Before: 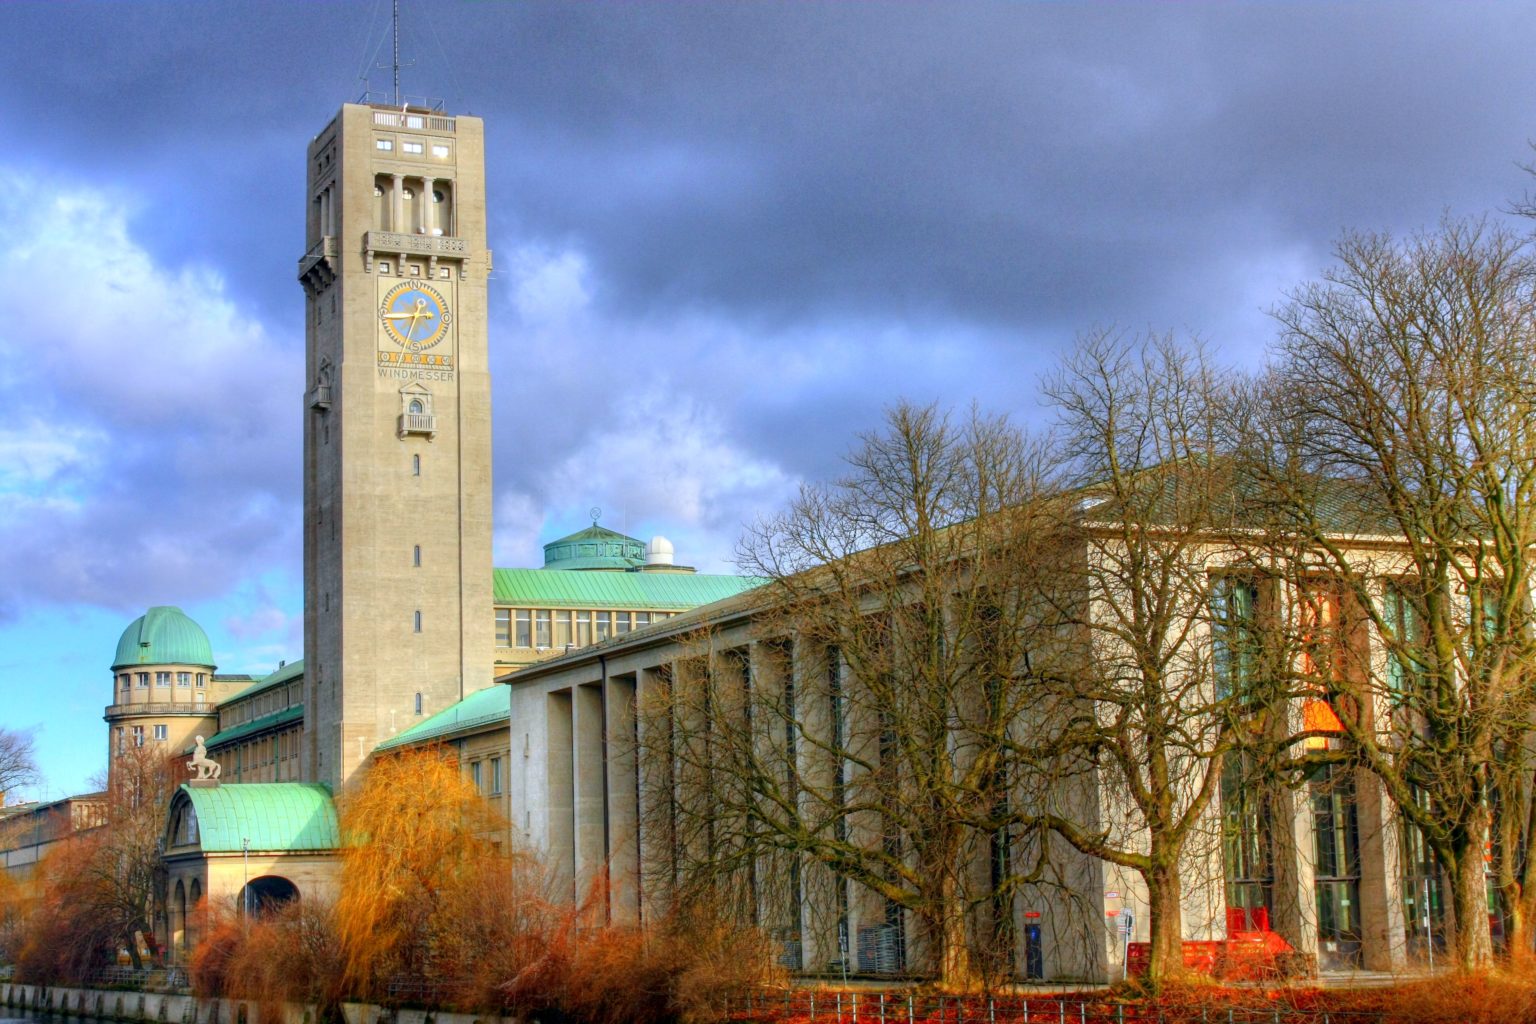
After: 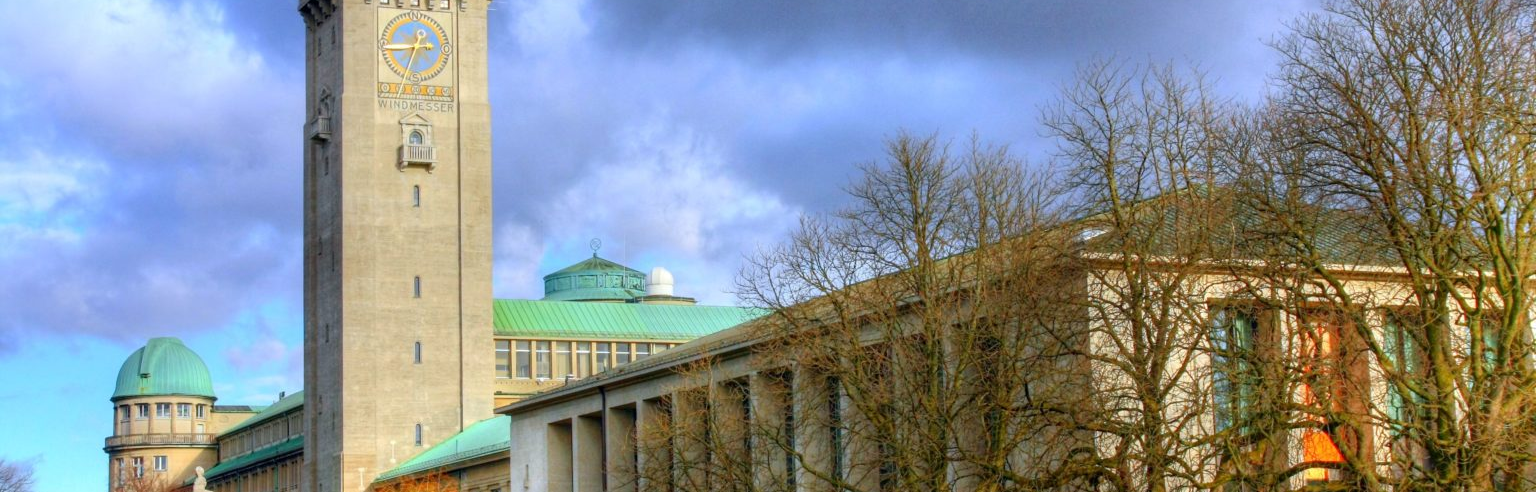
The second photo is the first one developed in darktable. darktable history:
crop and rotate: top 26.345%, bottom 25.566%
